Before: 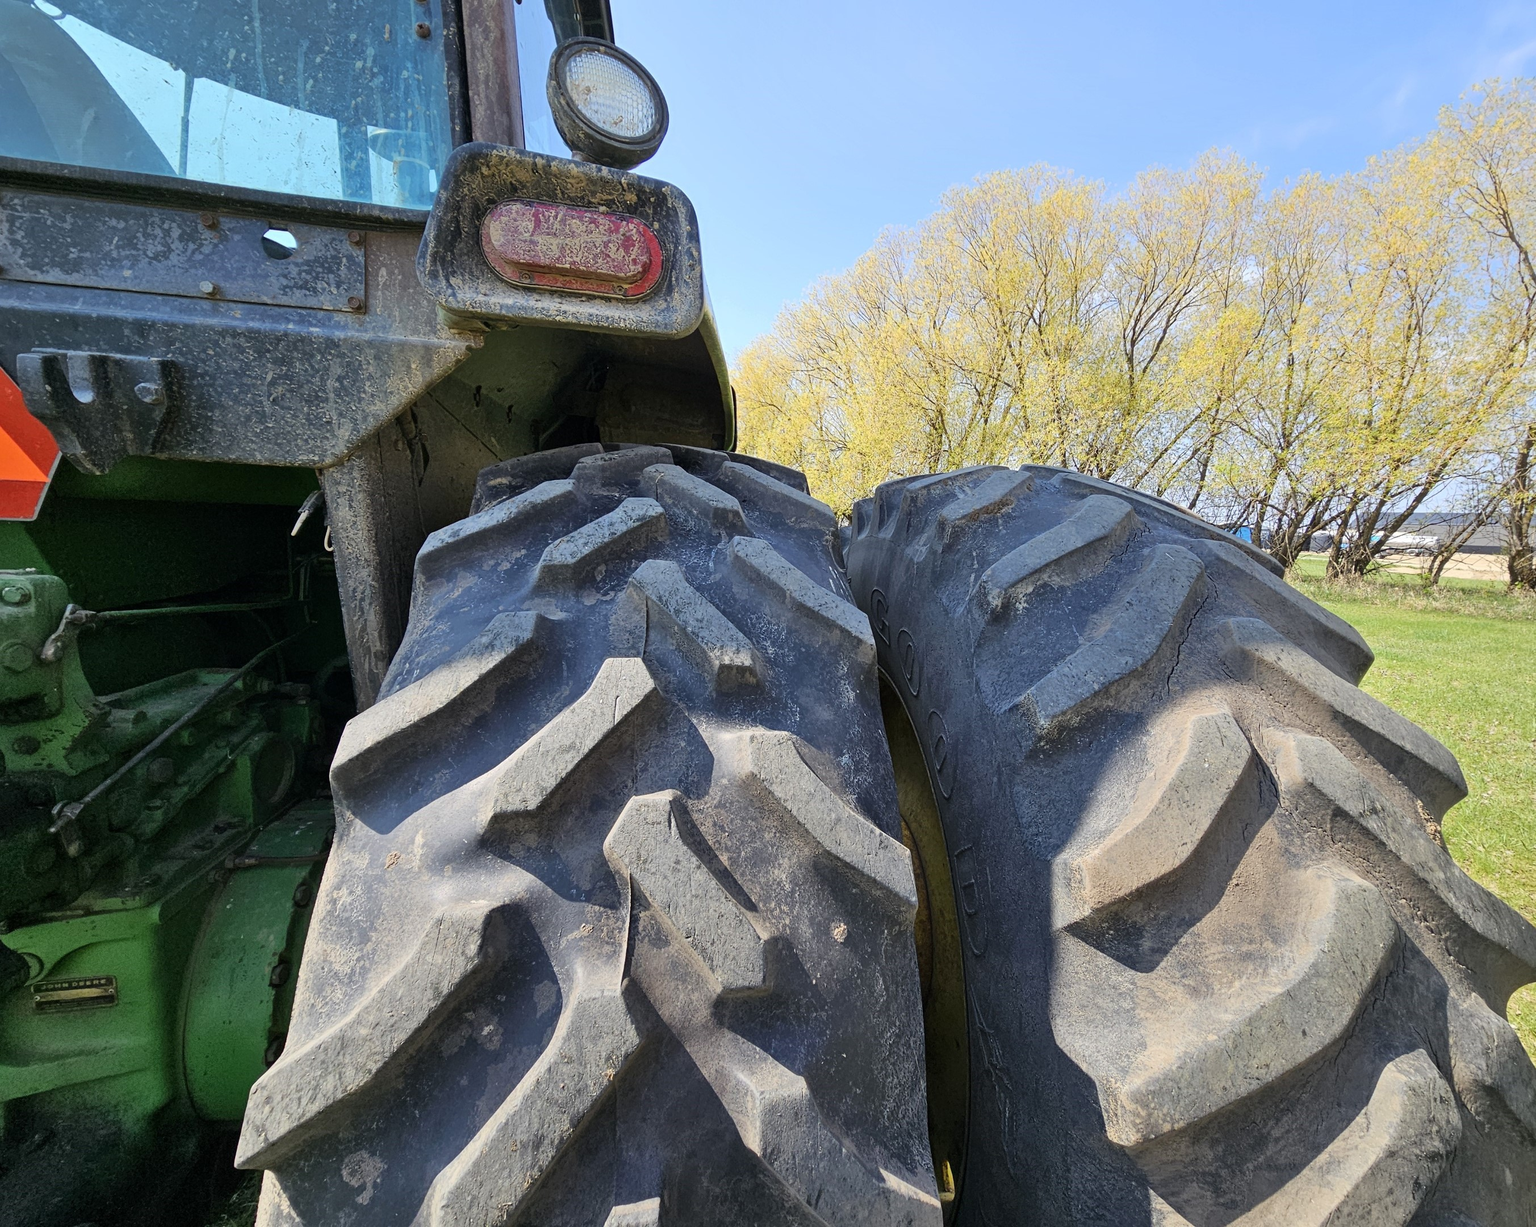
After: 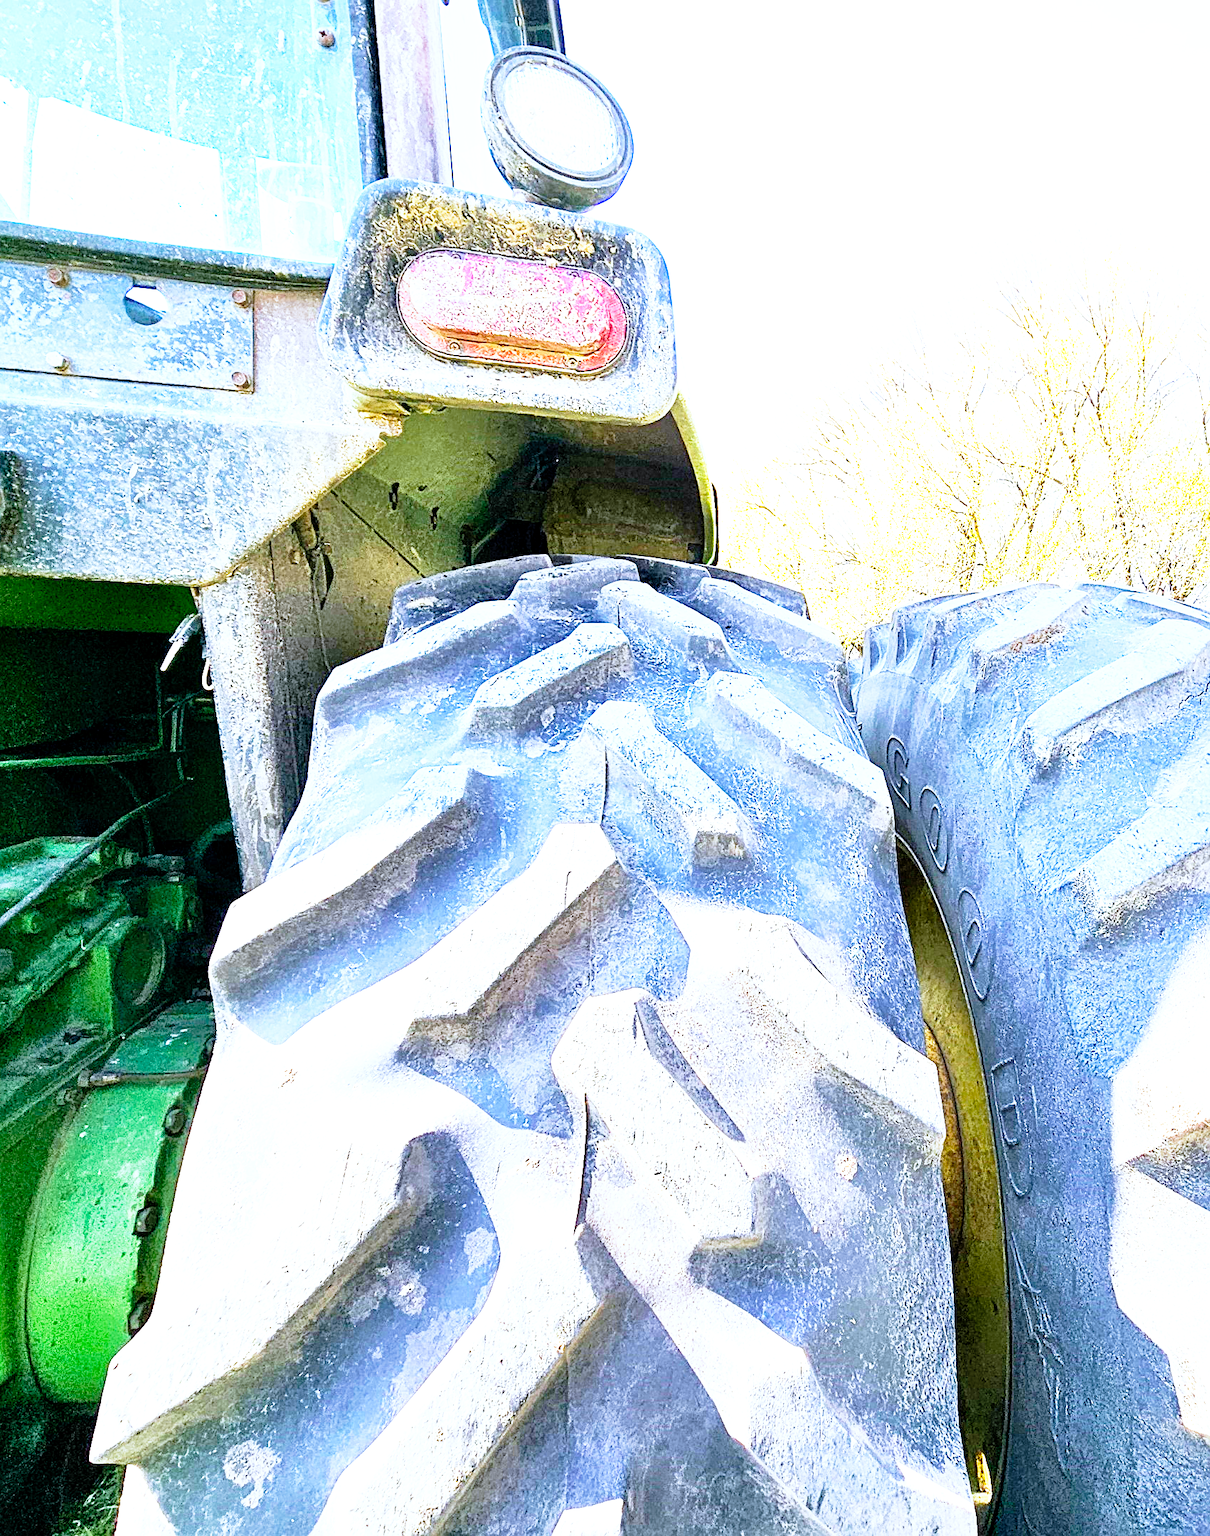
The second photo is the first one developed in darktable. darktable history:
base curve: curves: ch0 [(0, 0) (0.012, 0.01) (0.073, 0.168) (0.31, 0.711) (0.645, 0.957) (1, 1)], preserve colors none
color balance rgb: perceptual saturation grading › global saturation 31.159%
color correction: highlights a* -0.709, highlights b* -8.29
velvia: on, module defaults
crop: left 10.646%, right 26.398%
exposure: black level correction 0.001, exposure 2.001 EV, compensate highlight preservation false
sharpen: on, module defaults
